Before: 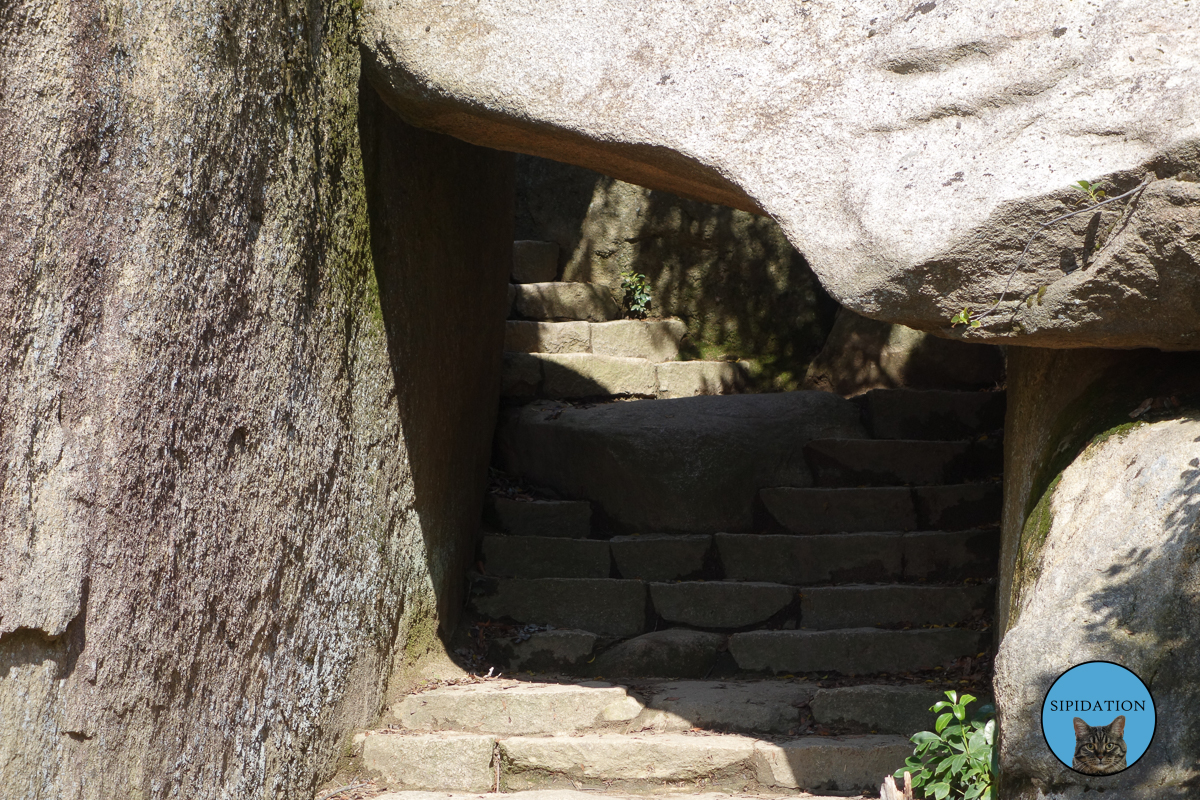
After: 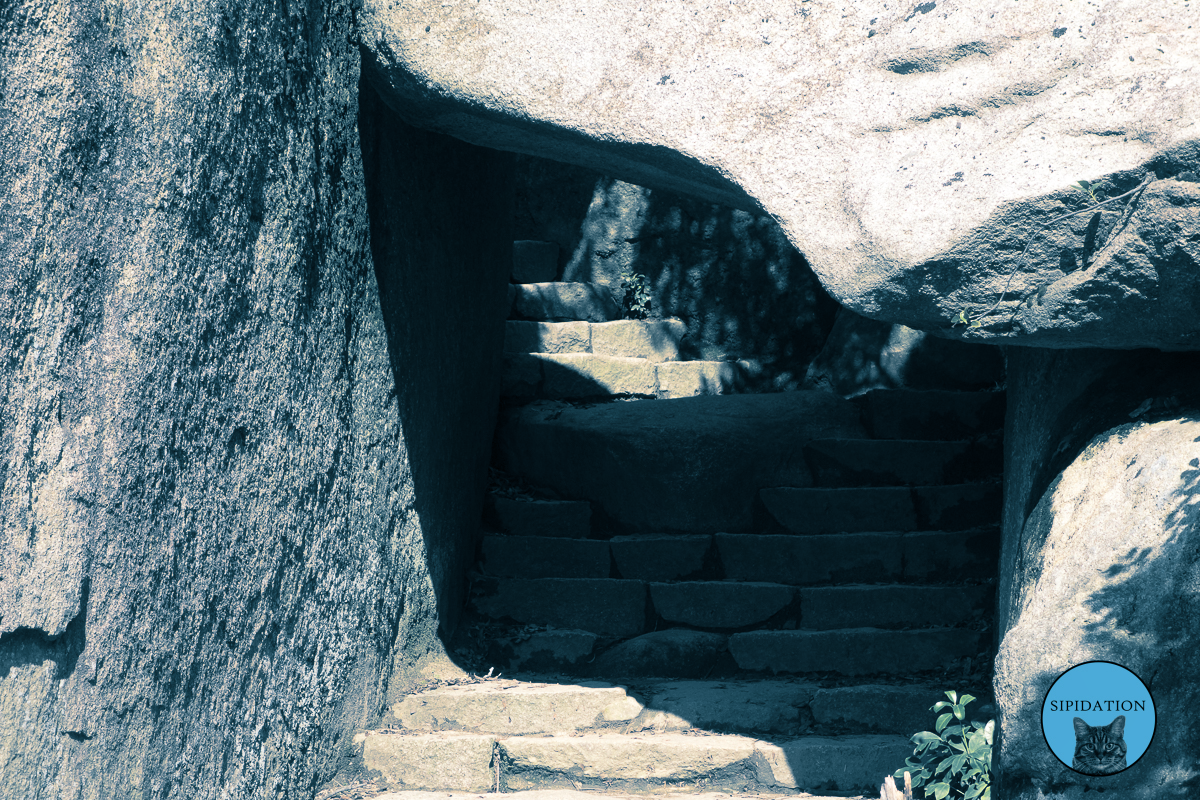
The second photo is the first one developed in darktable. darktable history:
split-toning: shadows › hue 212.4°, balance -70
shadows and highlights: shadows 0, highlights 40
color balance rgb: perceptual saturation grading › global saturation 20%, perceptual saturation grading › highlights -25%, perceptual saturation grading › shadows 25%
